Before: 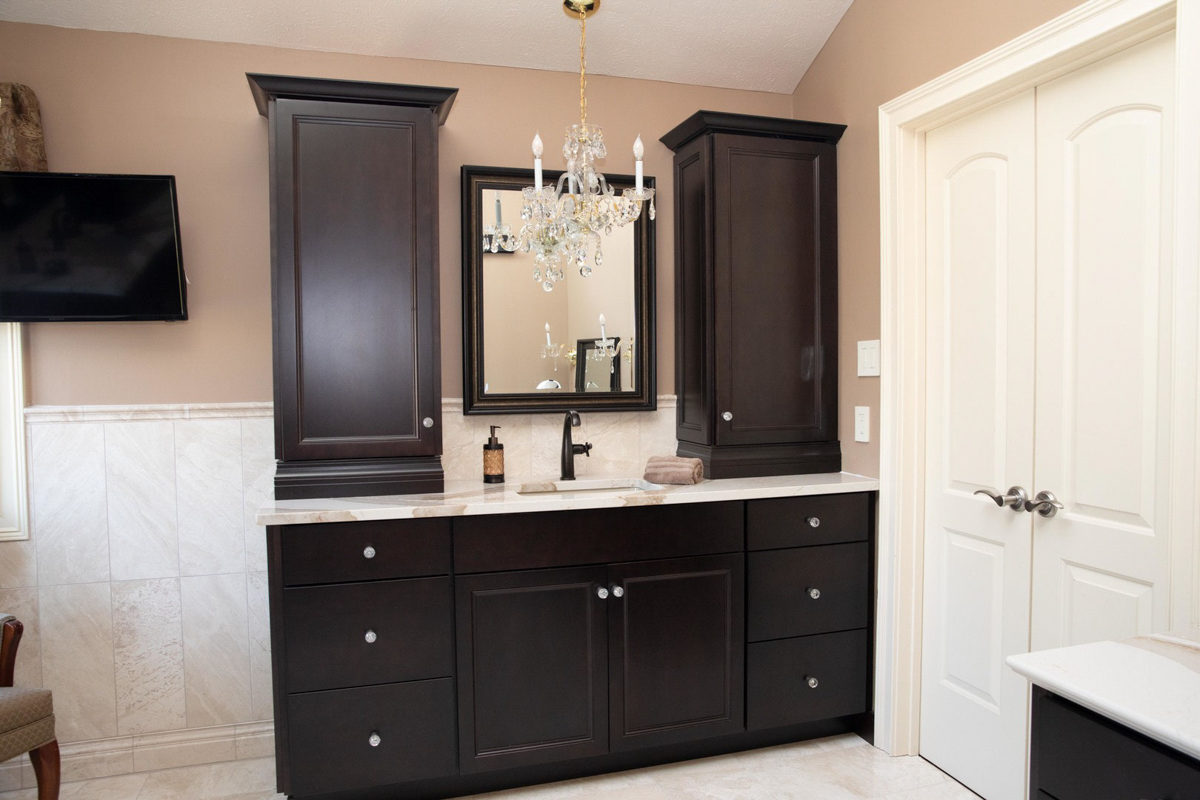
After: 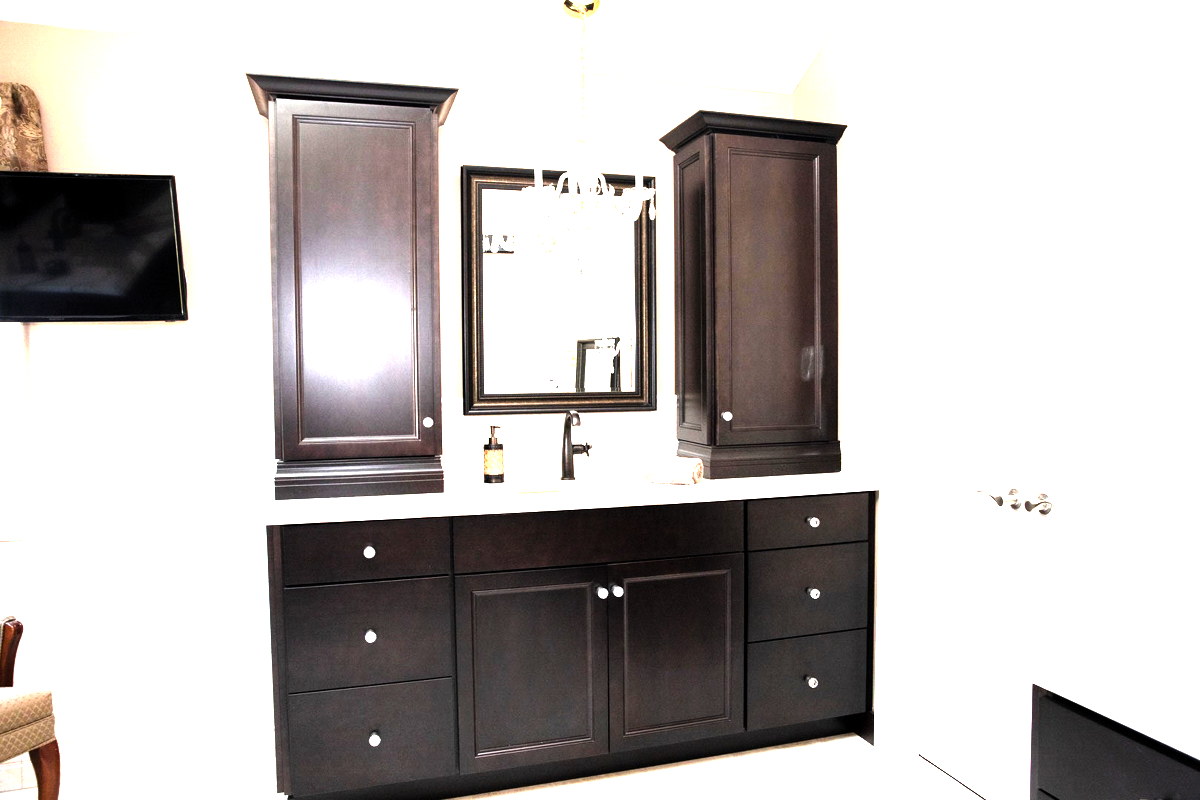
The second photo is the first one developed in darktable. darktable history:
shadows and highlights: shadows 3.1, highlights -17.87, highlights color adjustment 0.499%, soften with gaussian
exposure: black level correction 0, exposure 0.699 EV, compensate highlight preservation false
levels: levels [0.012, 0.367, 0.697]
tone equalizer: -8 EV -0.772 EV, -7 EV -0.67 EV, -6 EV -0.635 EV, -5 EV -0.379 EV, -3 EV 0.389 EV, -2 EV 0.6 EV, -1 EV 0.681 EV, +0 EV 0.741 EV
